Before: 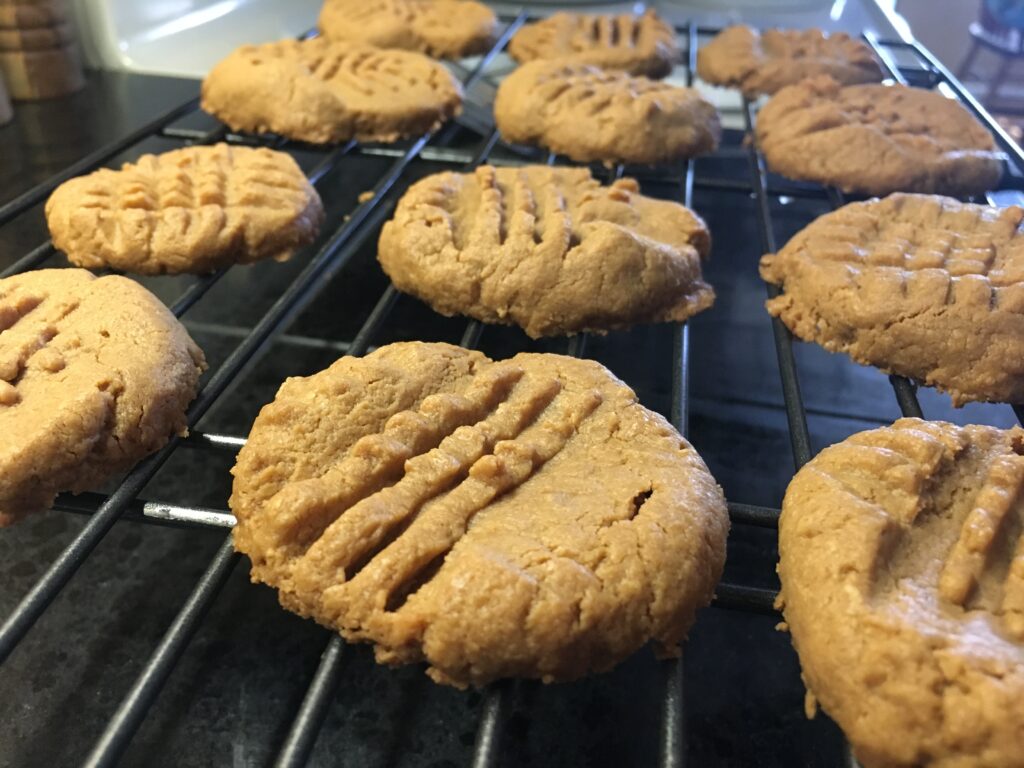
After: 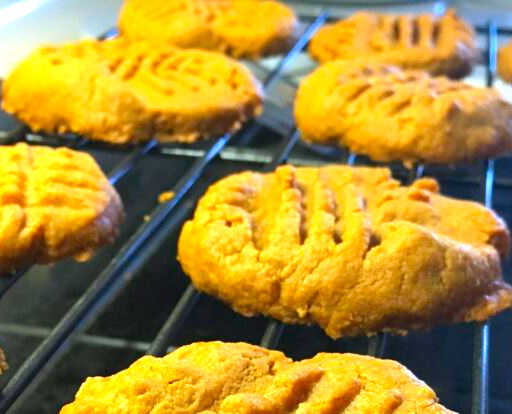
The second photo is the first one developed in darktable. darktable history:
crop: left 19.562%, right 30.431%, bottom 46.063%
exposure: black level correction 0, exposure 0.704 EV, compensate highlight preservation false
color correction: highlights b* 0.037, saturation 1.79
